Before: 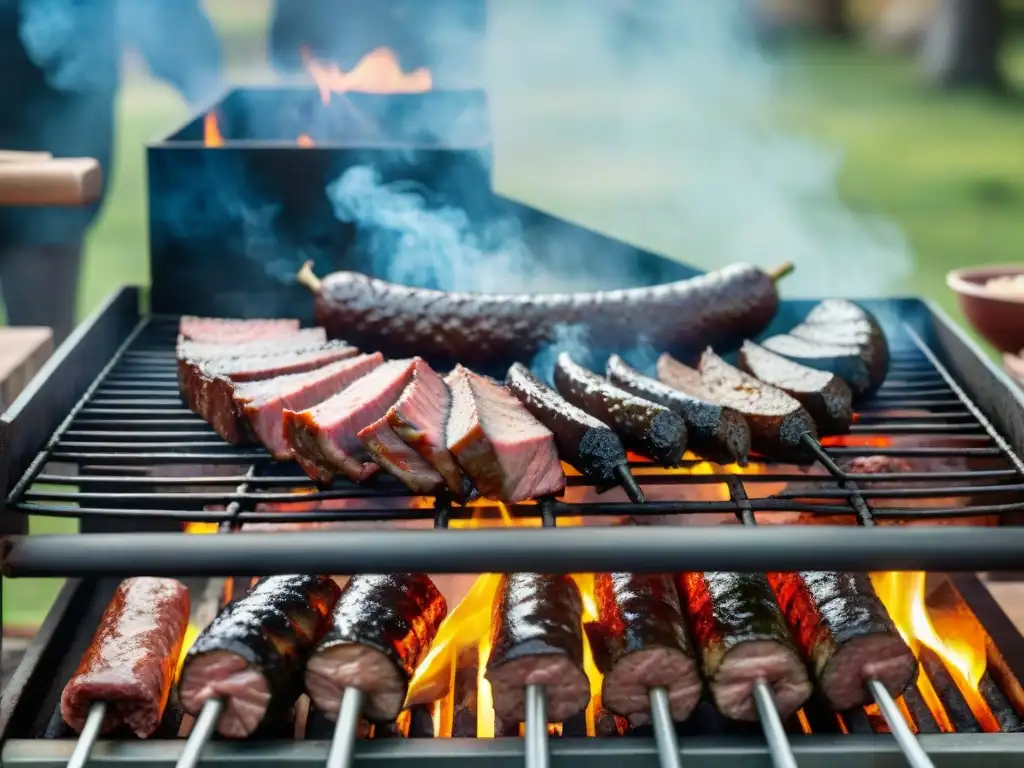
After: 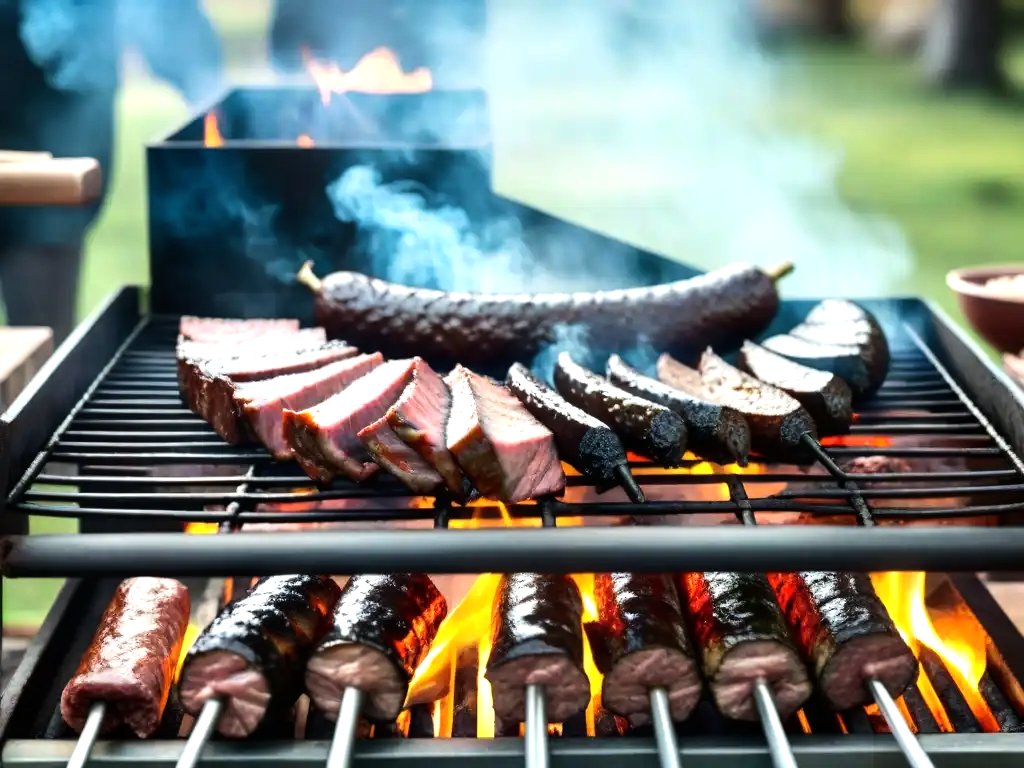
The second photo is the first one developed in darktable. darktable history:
tone equalizer: -8 EV -0.754 EV, -7 EV -0.706 EV, -6 EV -0.6 EV, -5 EV -0.406 EV, -3 EV 0.376 EV, -2 EV 0.6 EV, -1 EV 0.677 EV, +0 EV 0.728 EV, edges refinement/feathering 500, mask exposure compensation -1.57 EV, preserve details no
